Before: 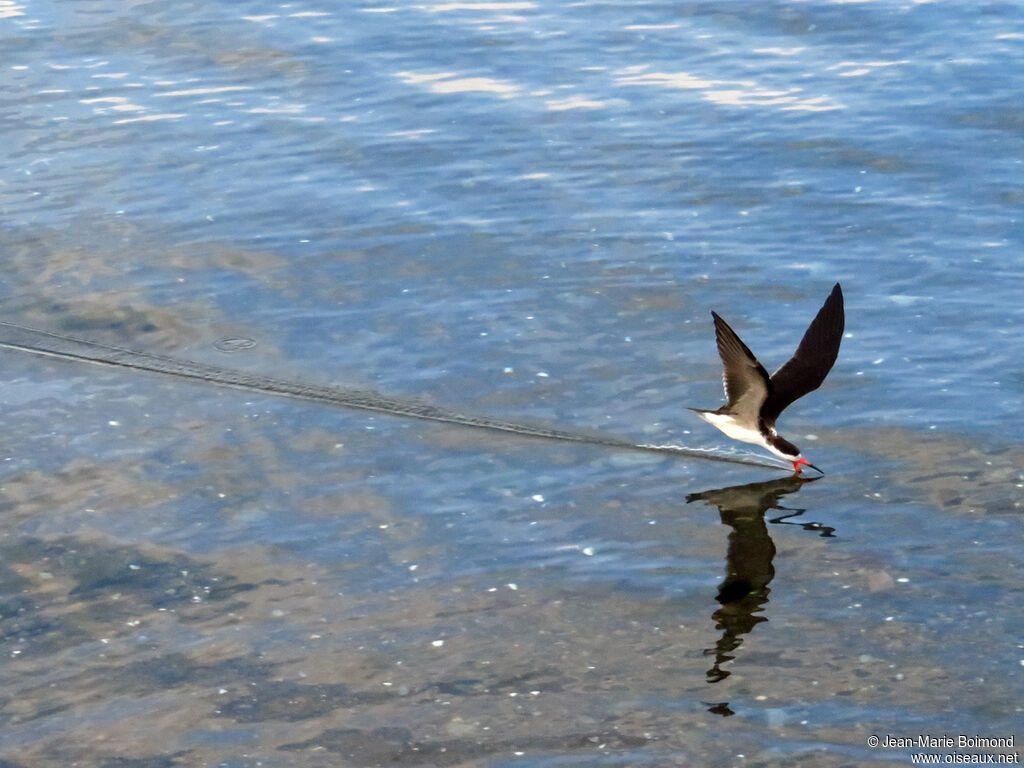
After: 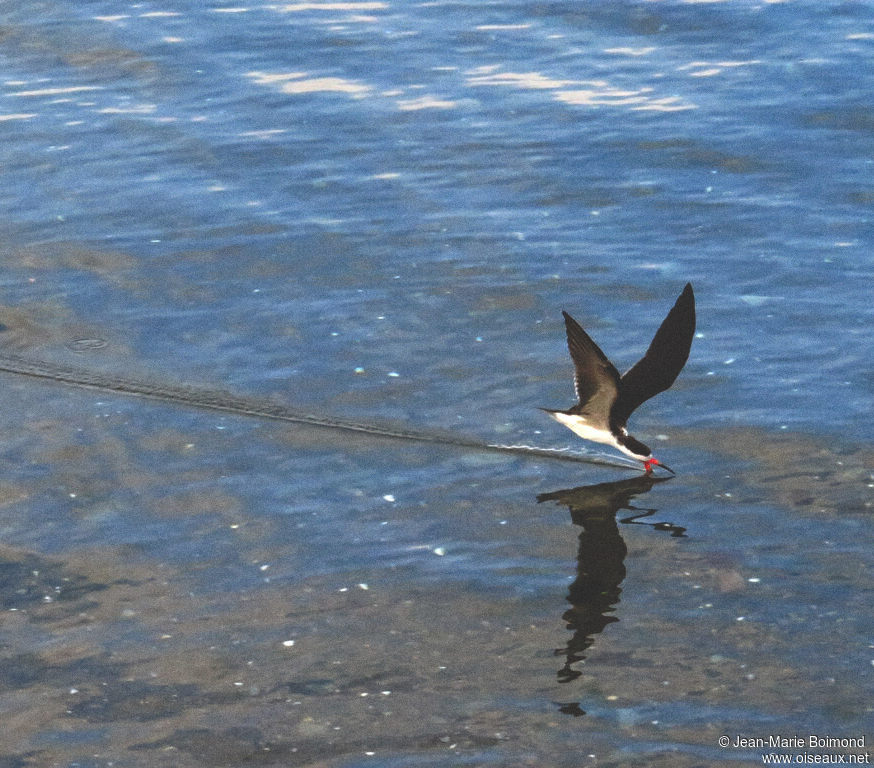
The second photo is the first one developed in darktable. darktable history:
rgb curve: curves: ch0 [(0, 0.186) (0.314, 0.284) (0.775, 0.708) (1, 1)], compensate middle gray true, preserve colors none
crop and rotate: left 14.584%
grain: coarseness 0.09 ISO
shadows and highlights: radius 264.75, soften with gaussian
